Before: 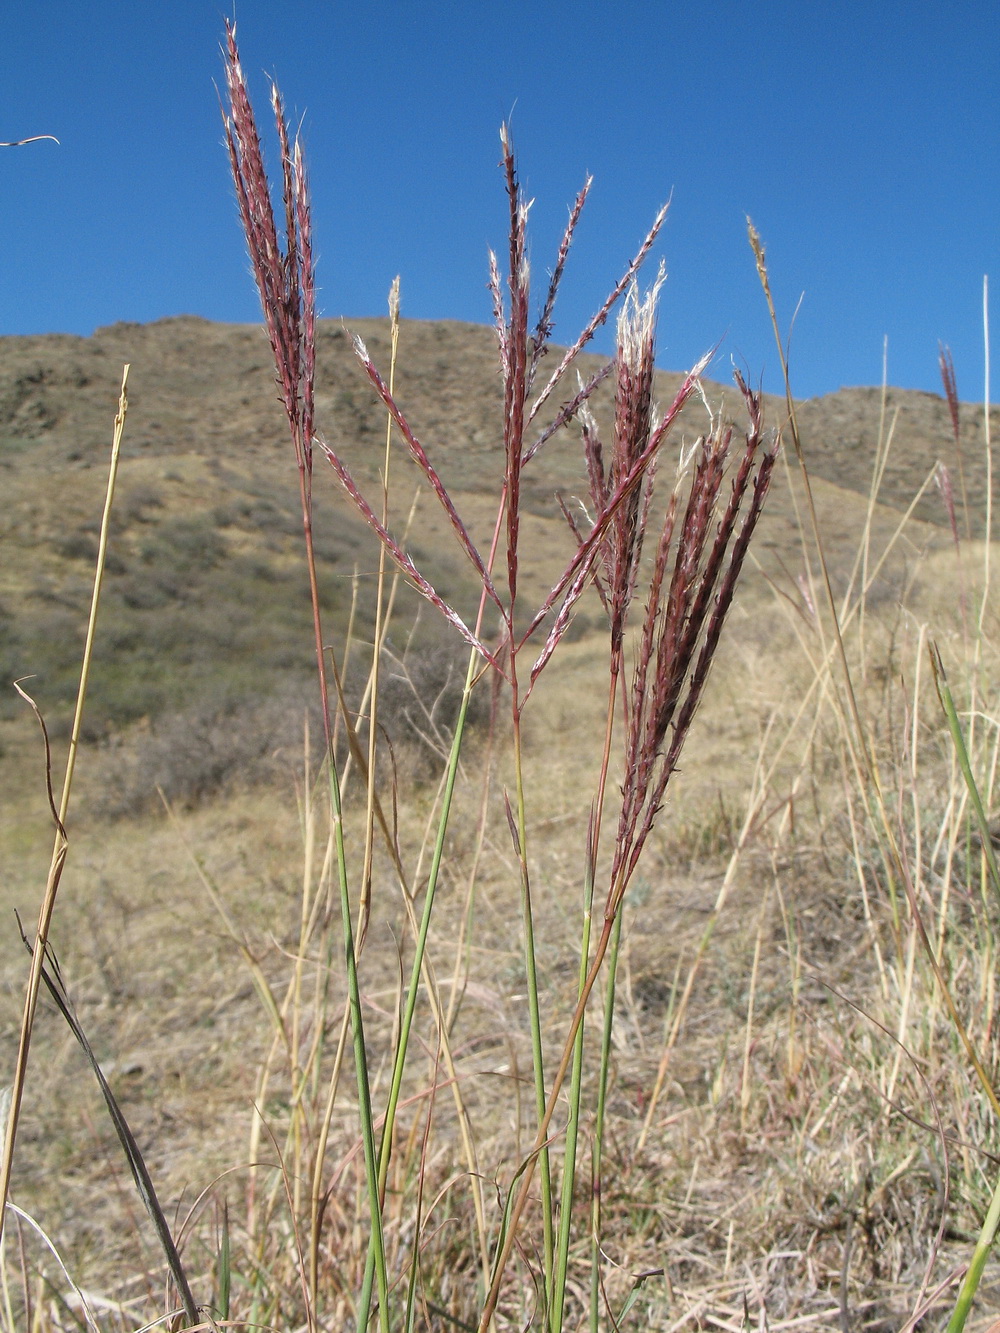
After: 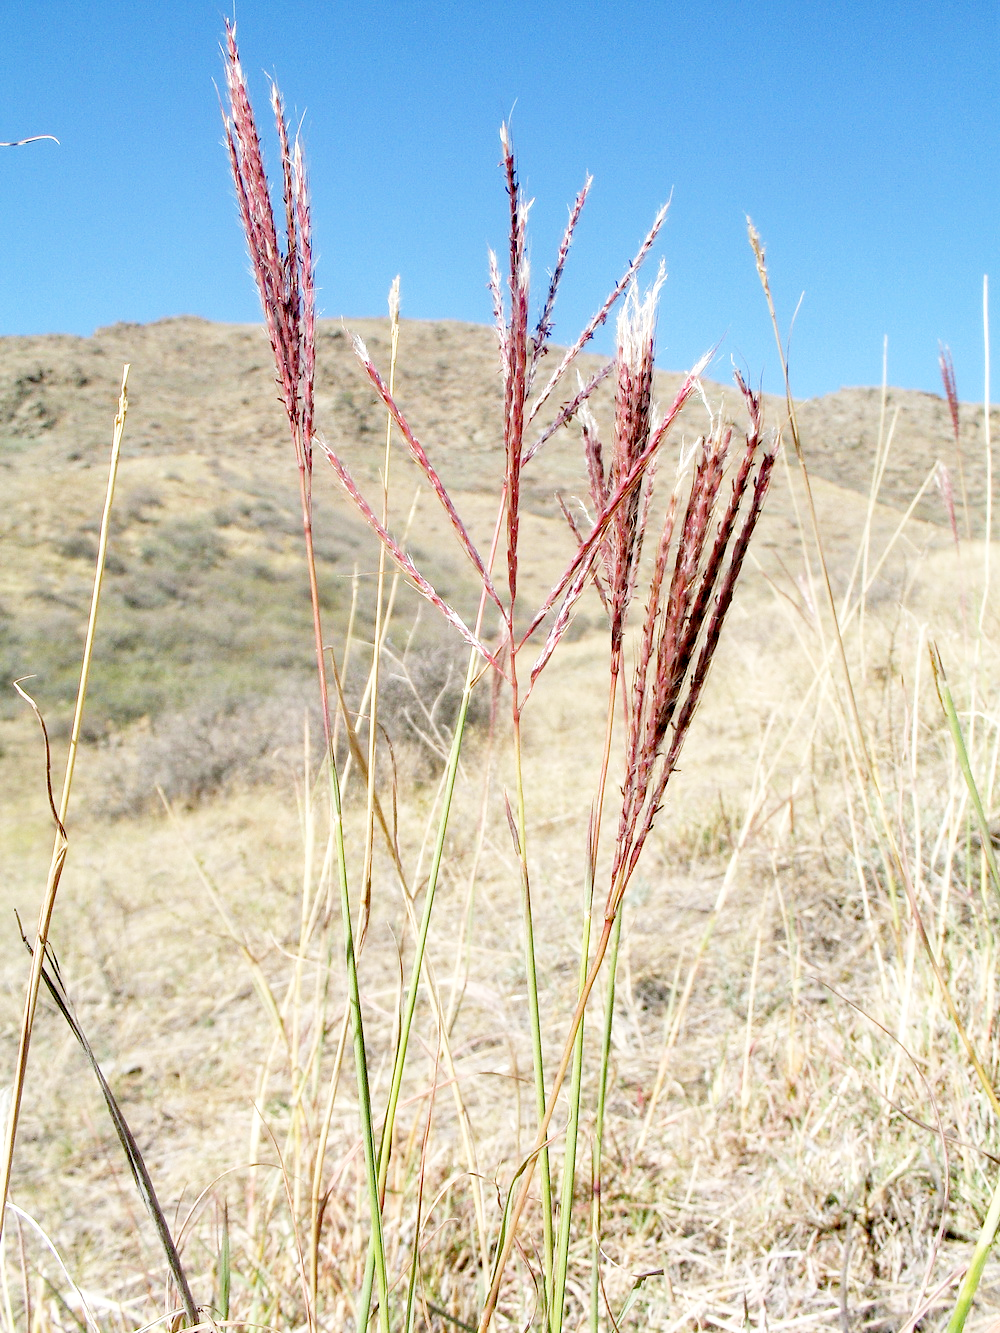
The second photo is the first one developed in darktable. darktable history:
base curve: curves: ch0 [(0, 0) (0.028, 0.03) (0.121, 0.232) (0.46, 0.748) (0.859, 0.968) (1, 1)], fusion 1, preserve colors none
tone equalizer: mask exposure compensation -0.508 EV
